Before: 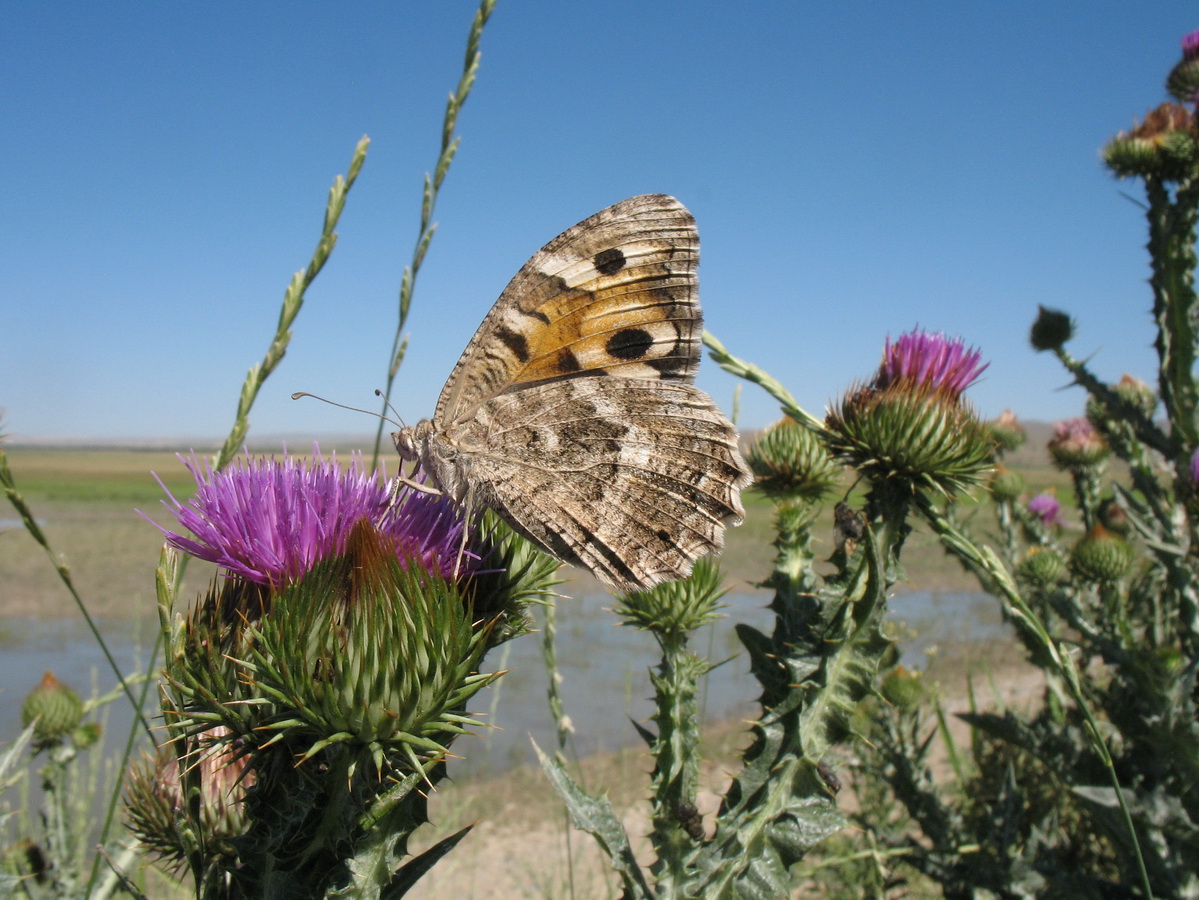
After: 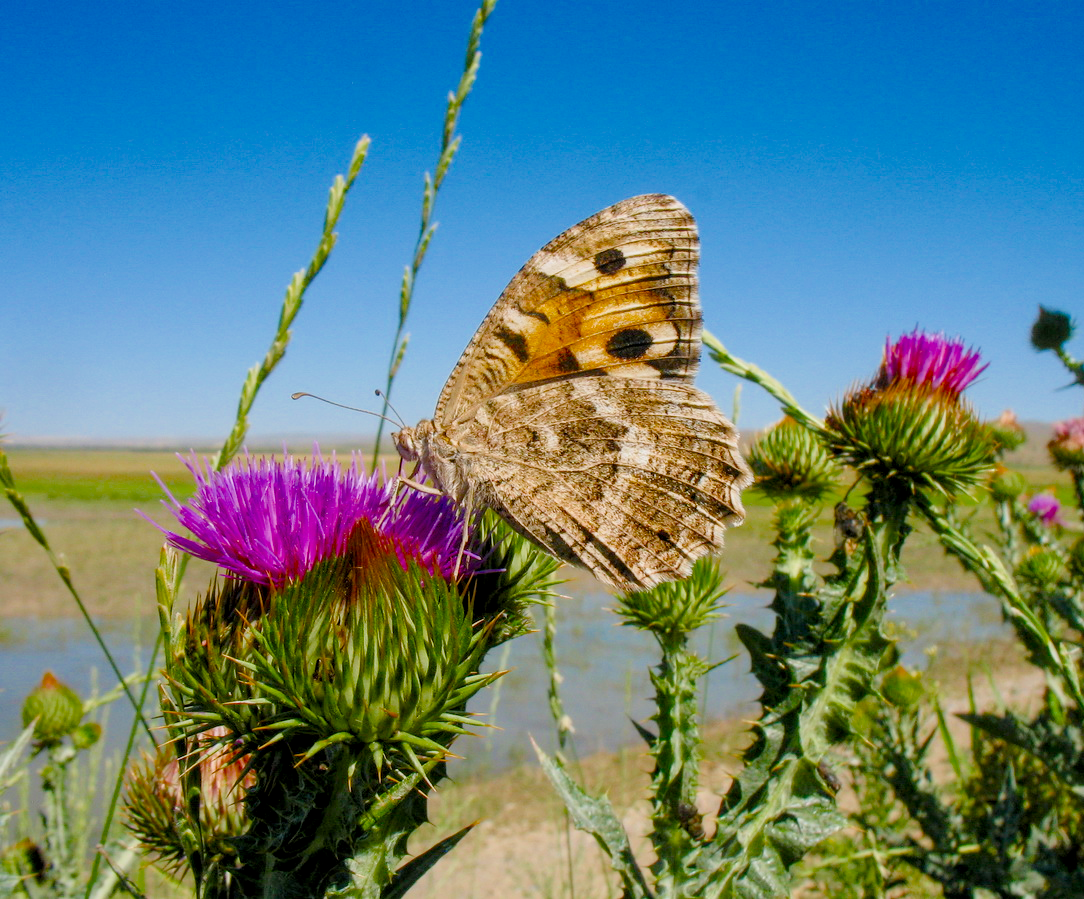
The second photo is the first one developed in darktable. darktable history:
crop: right 9.509%, bottom 0.031%
local contrast: on, module defaults
color balance rgb: linear chroma grading › shadows -2.2%, linear chroma grading › highlights -15%, linear chroma grading › global chroma -10%, linear chroma grading › mid-tones -10%, perceptual saturation grading › global saturation 45%, perceptual saturation grading › highlights -50%, perceptual saturation grading › shadows 30%, perceptual brilliance grading › global brilliance 18%, global vibrance 45%
filmic rgb: black relative exposure -8.79 EV, white relative exposure 4.98 EV, threshold 6 EV, target black luminance 0%, hardness 3.77, latitude 66.34%, contrast 0.822, highlights saturation mix 10%, shadows ↔ highlights balance 20%, add noise in highlights 0.1, color science v4 (2020), iterations of high-quality reconstruction 0, type of noise poissonian, enable highlight reconstruction true
